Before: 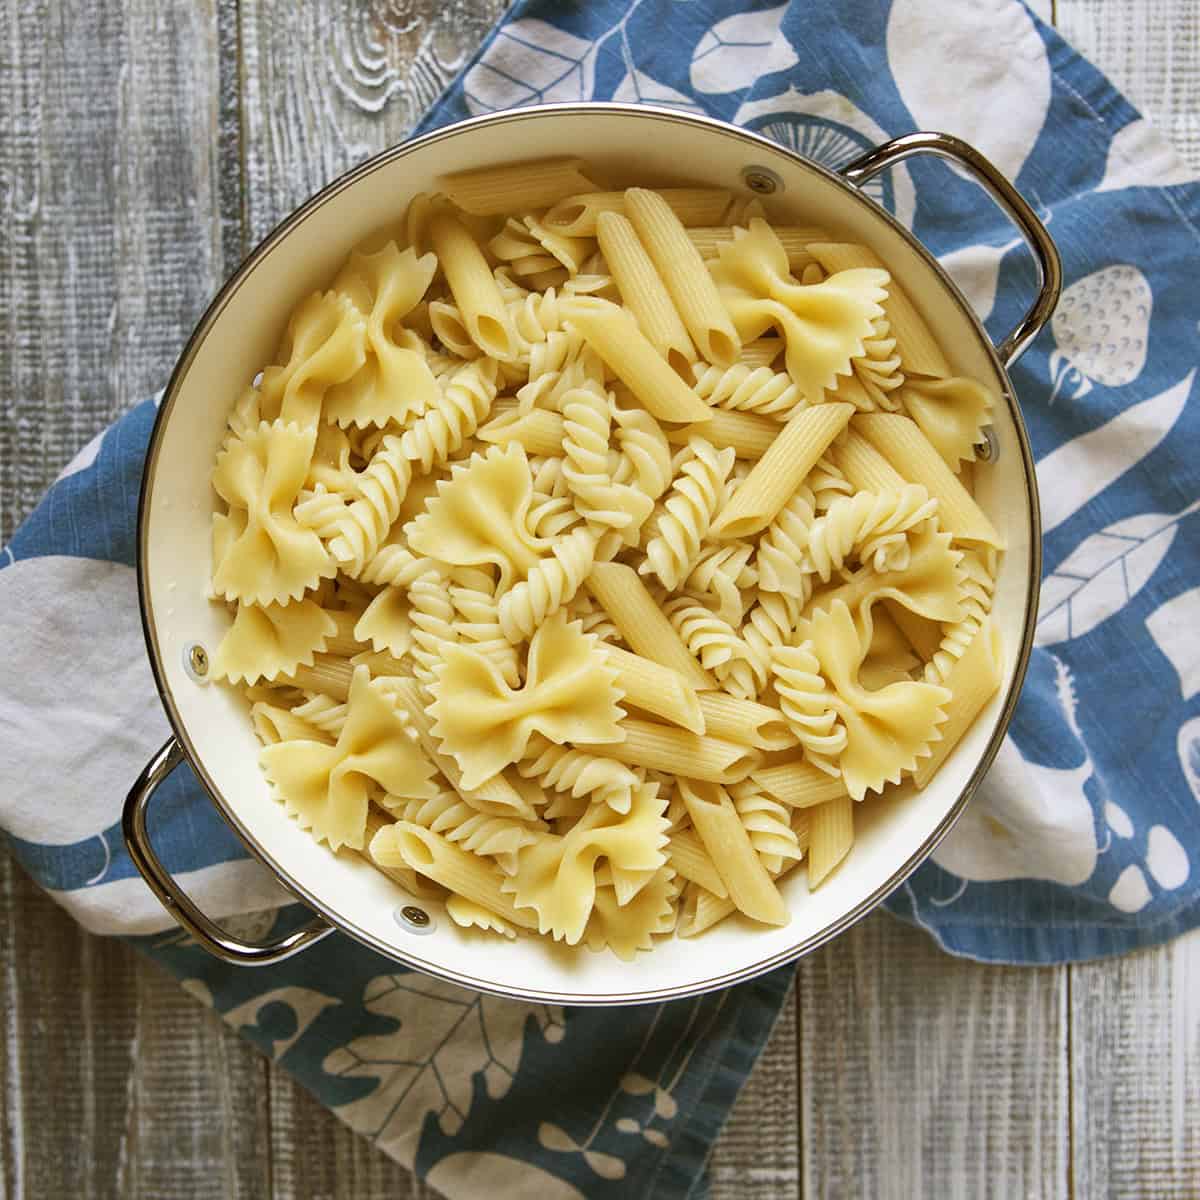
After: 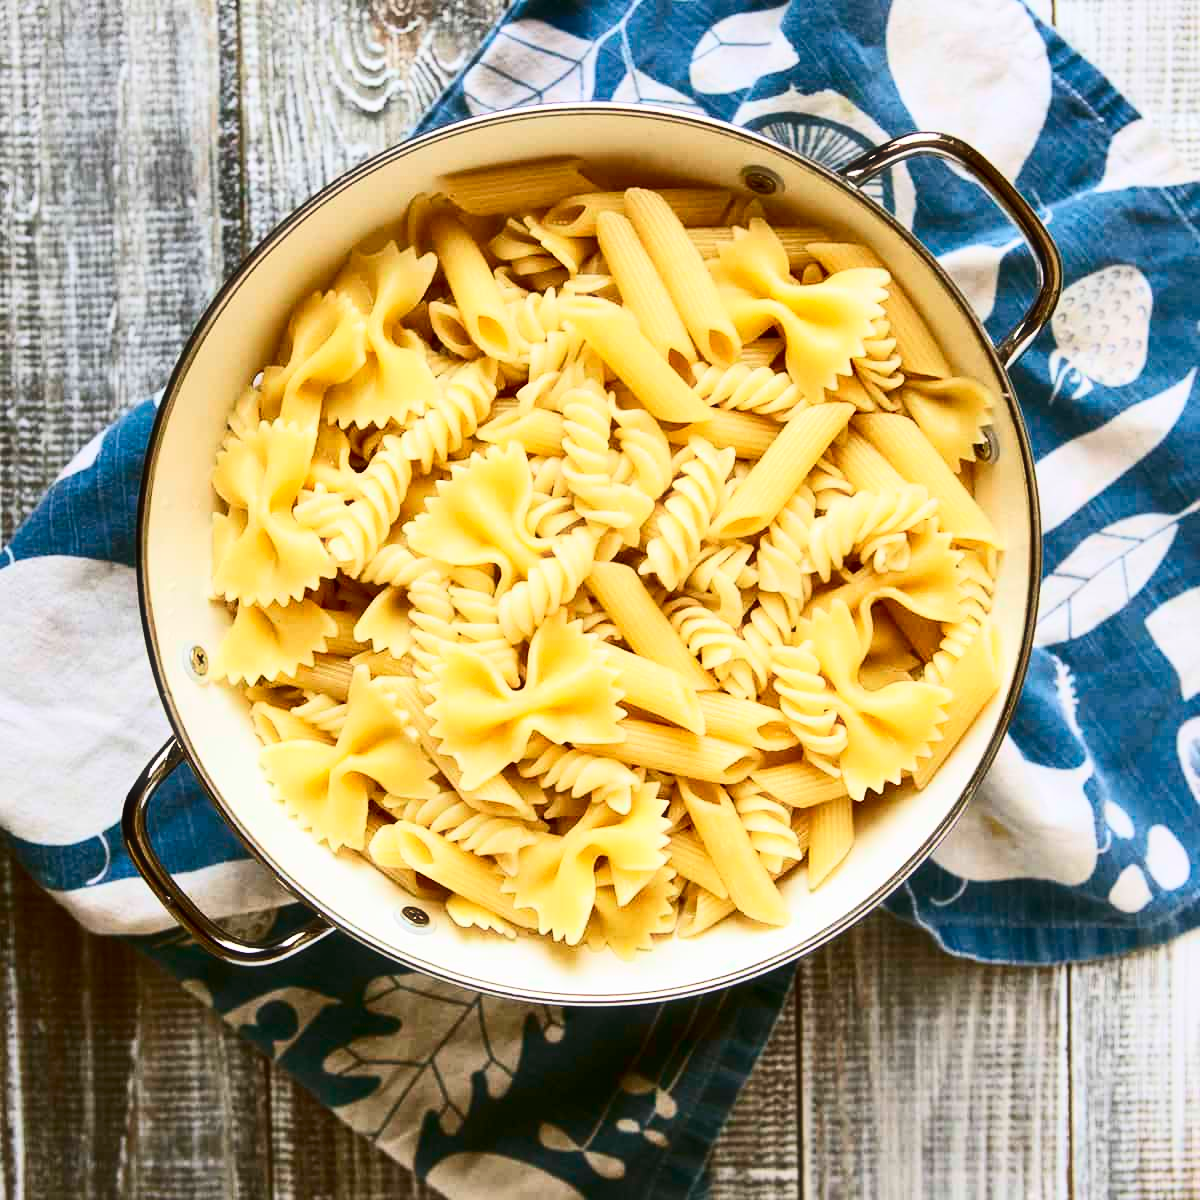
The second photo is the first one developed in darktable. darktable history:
contrast brightness saturation: contrast 0.4, brightness 0.05, saturation 0.25
haze removal: strength -0.1, adaptive false
